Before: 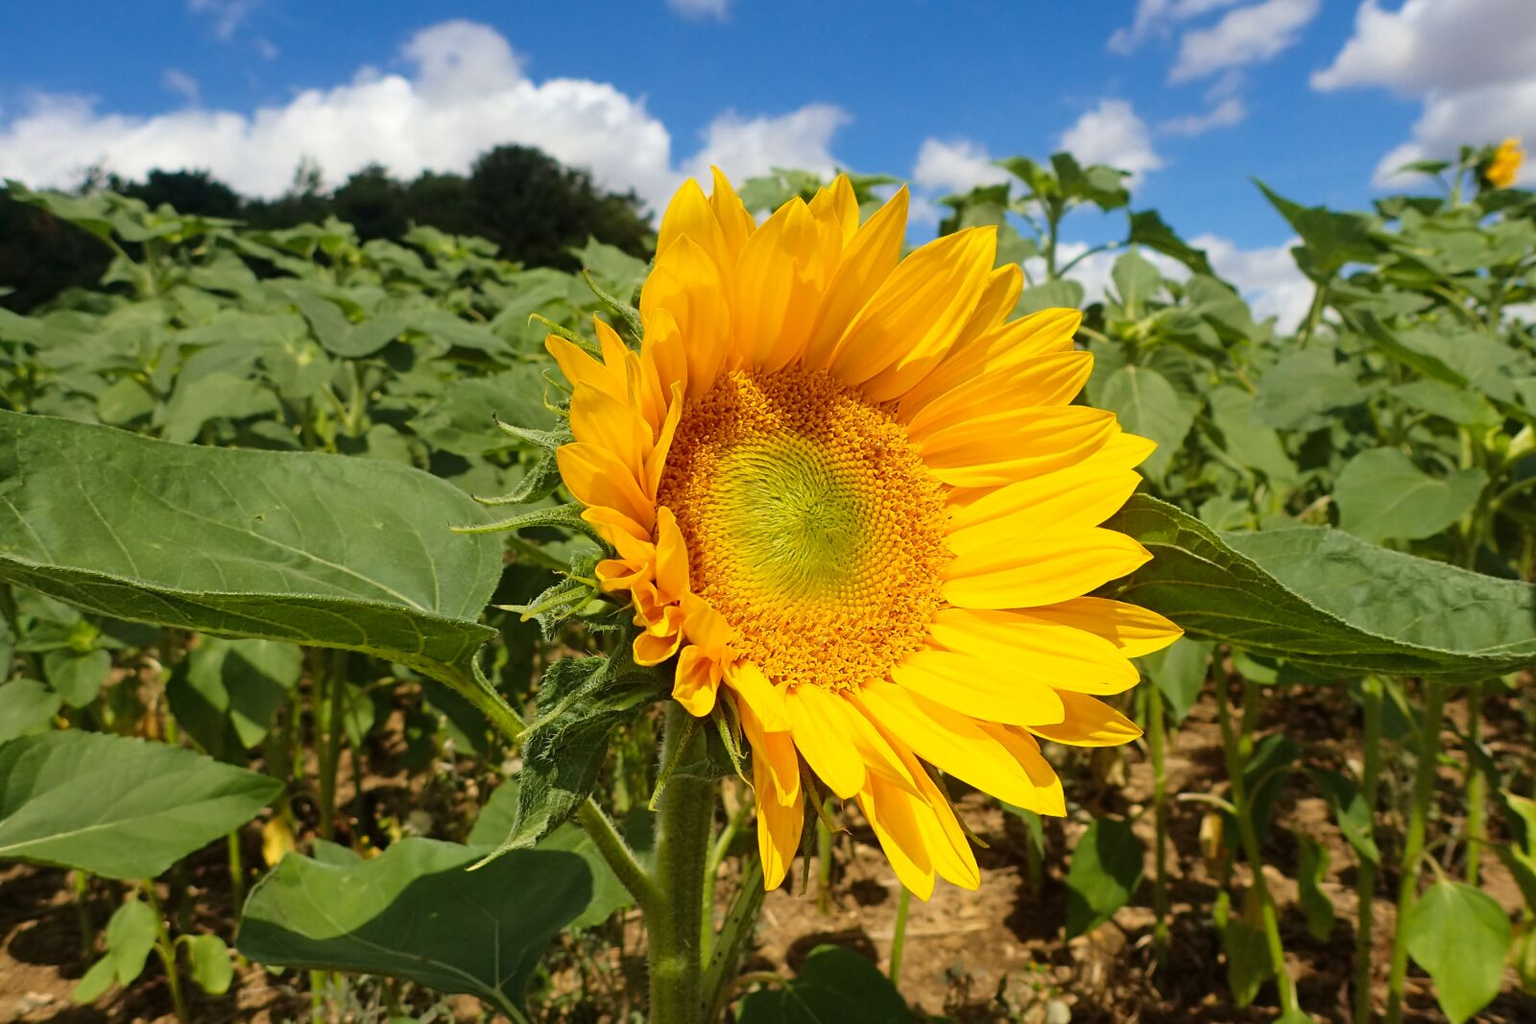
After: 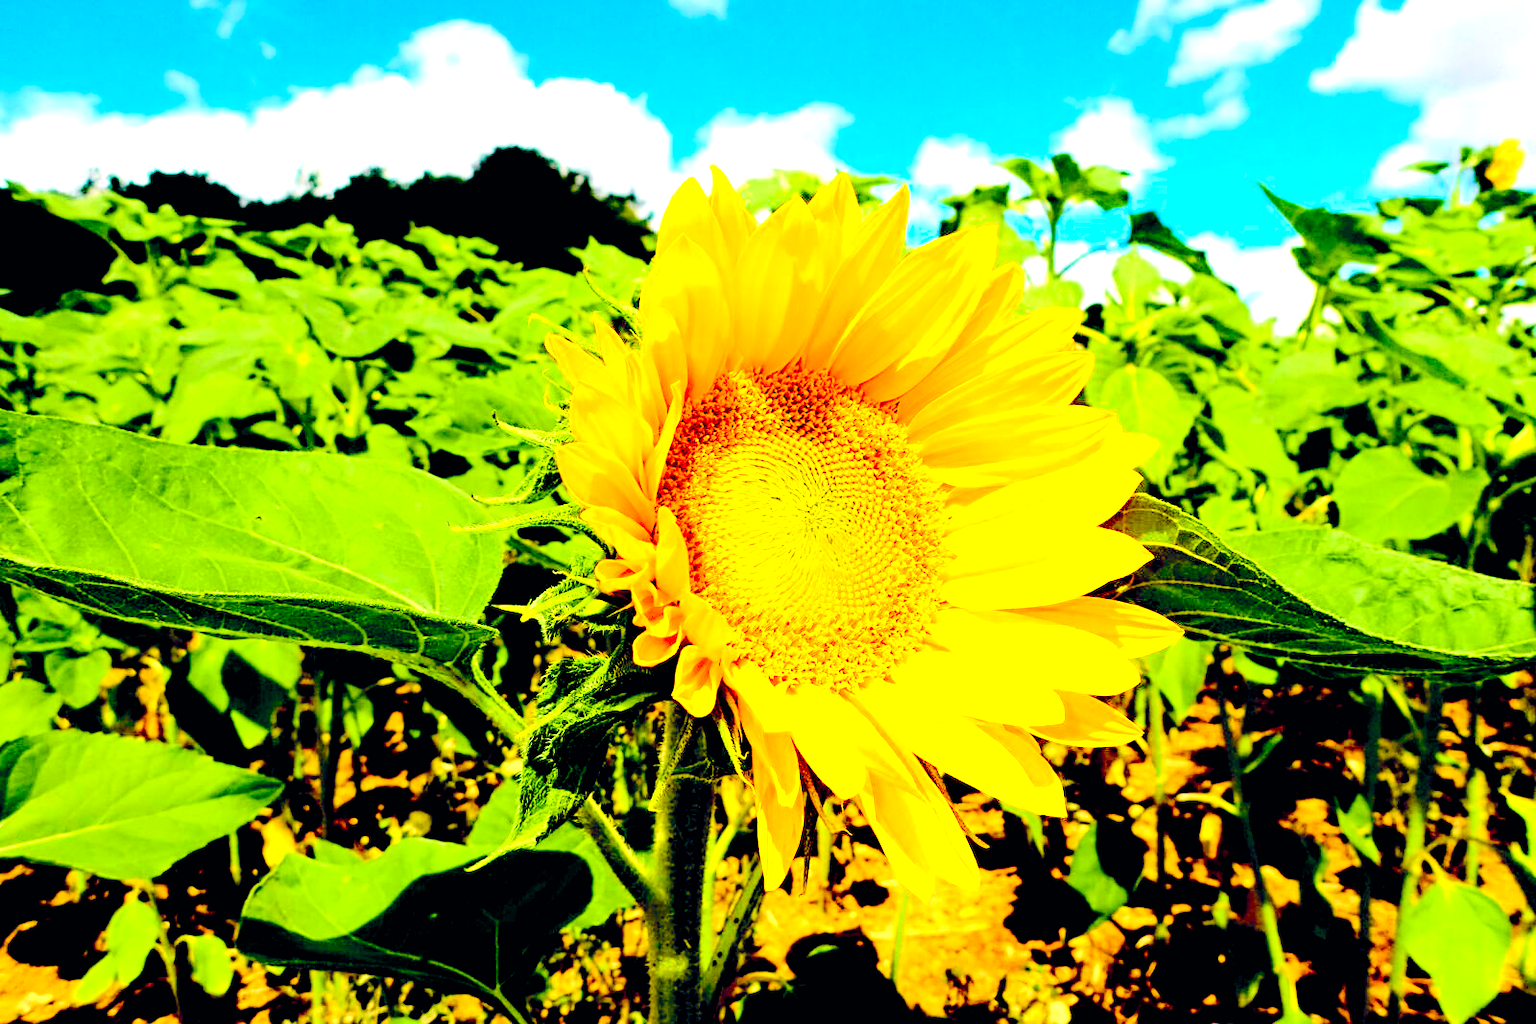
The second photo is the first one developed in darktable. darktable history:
tone equalizer: -8 EV -1.11 EV, -7 EV -1.03 EV, -6 EV -0.86 EV, -5 EV -0.609 EV, -3 EV 0.57 EV, -2 EV 0.887 EV, -1 EV 0.999 EV, +0 EV 1.07 EV
color balance rgb: power › chroma 0.501%, power › hue 259.87°, global offset › chroma 0.241%, global offset › hue 258.05°, perceptual saturation grading › global saturation 40.969%, perceptual saturation grading › highlights -24.889%, perceptual saturation grading › mid-tones 35.215%, perceptual saturation grading › shadows 35.153%, global vibrance 9.308%
exposure: black level correction 0.035, exposure 0.902 EV, compensate highlight preservation false
contrast equalizer: octaves 7, y [[0.502, 0.505, 0.512, 0.529, 0.564, 0.588], [0.5 ×6], [0.502, 0.505, 0.512, 0.529, 0.564, 0.588], [0, 0.001, 0.001, 0.004, 0.008, 0.011], [0, 0.001, 0.001, 0.004, 0.008, 0.011]]
tone curve: curves: ch0 [(0, 0) (0.11, 0.061) (0.256, 0.259) (0.398, 0.494) (0.498, 0.611) (0.65, 0.757) (0.835, 0.883) (1, 0.961)]; ch1 [(0, 0) (0.346, 0.307) (0.408, 0.369) (0.453, 0.457) (0.482, 0.479) (0.502, 0.498) (0.521, 0.51) (0.553, 0.554) (0.618, 0.65) (0.693, 0.727) (1, 1)]; ch2 [(0, 0) (0.366, 0.337) (0.434, 0.46) (0.485, 0.494) (0.5, 0.494) (0.511, 0.508) (0.537, 0.55) (0.579, 0.599) (0.621, 0.693) (1, 1)], color space Lab, independent channels, preserve colors none
